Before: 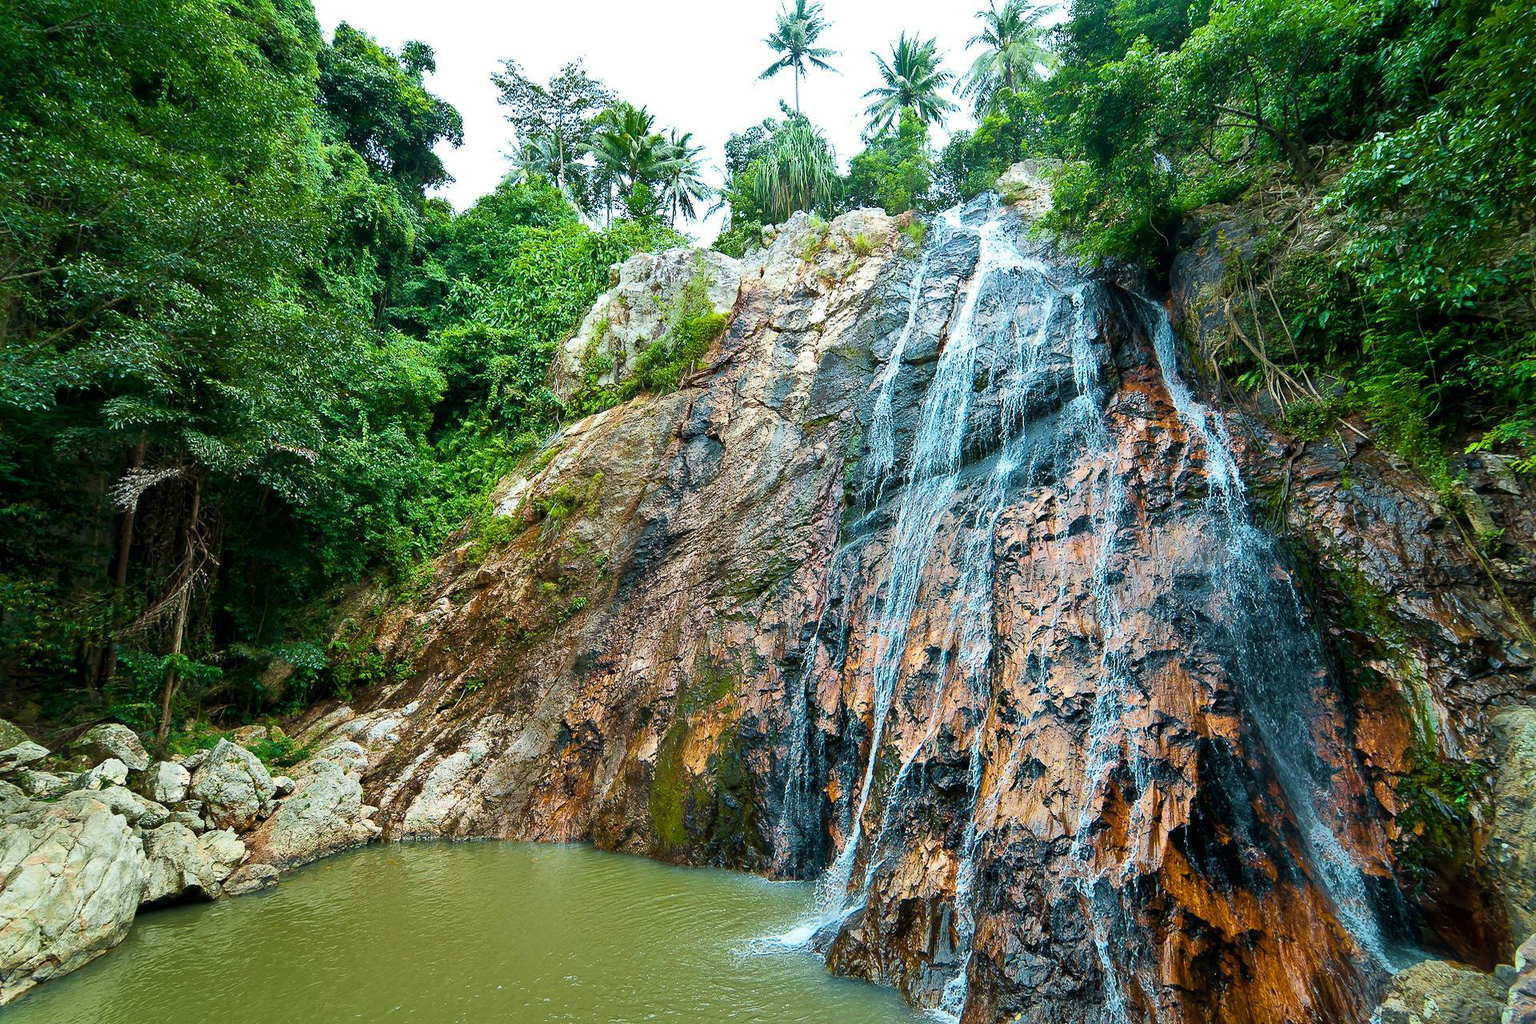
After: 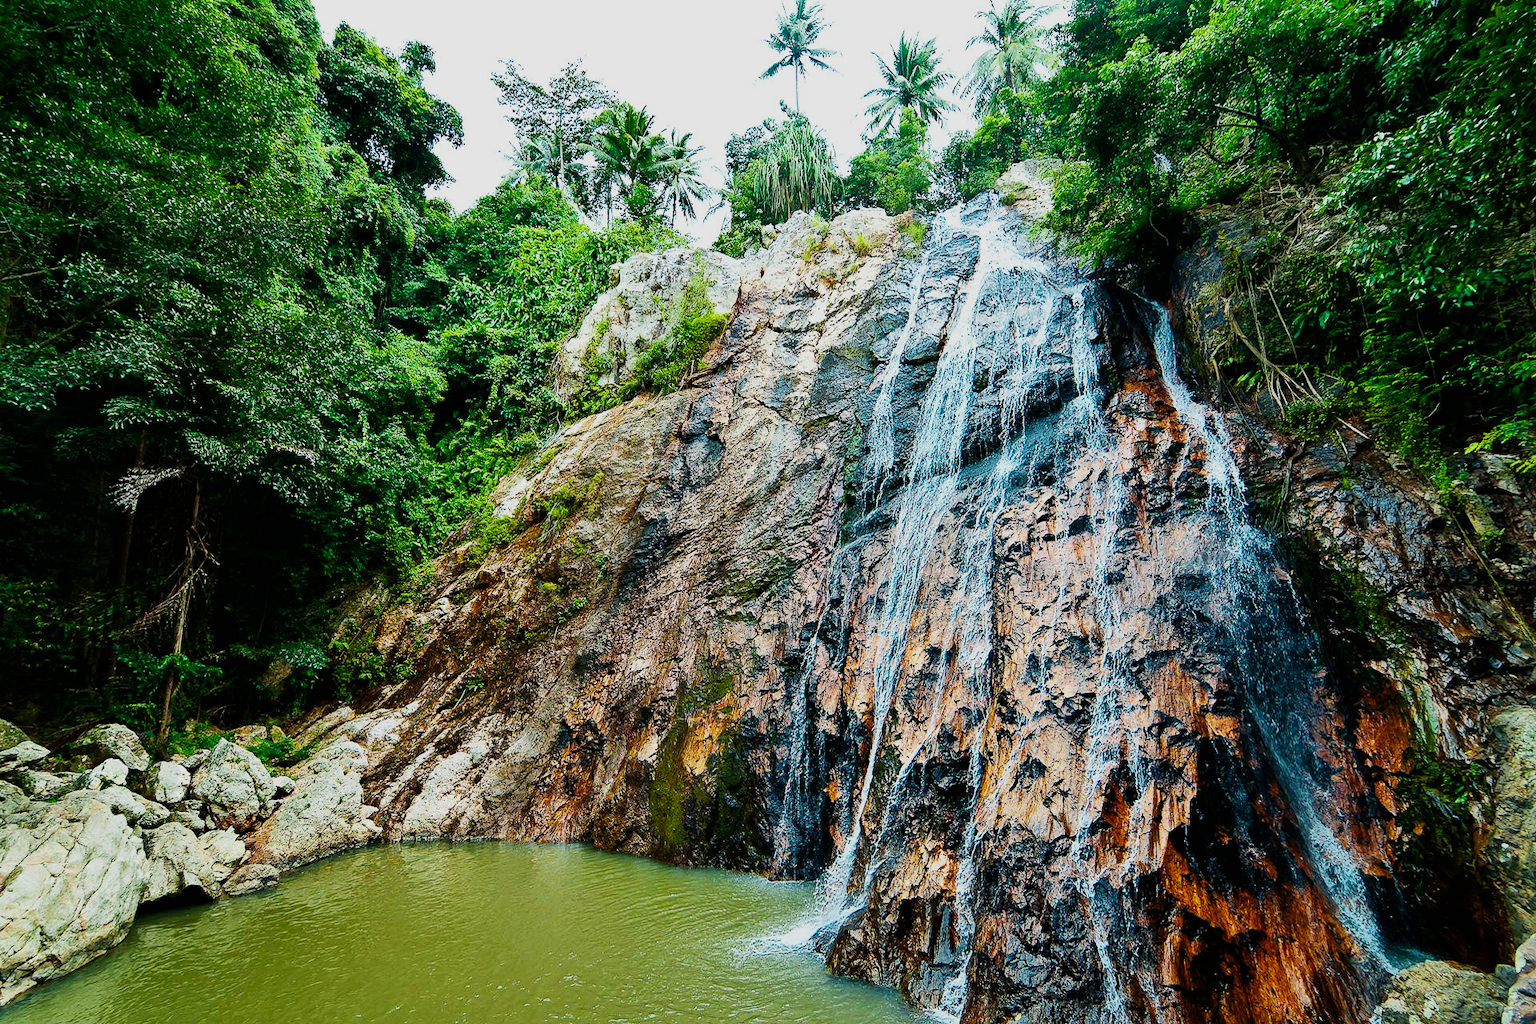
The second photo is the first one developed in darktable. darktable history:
sigmoid: contrast 1.8, skew -0.2, preserve hue 0%, red attenuation 0.1, red rotation 0.035, green attenuation 0.1, green rotation -0.017, blue attenuation 0.15, blue rotation -0.052, base primaries Rec2020
